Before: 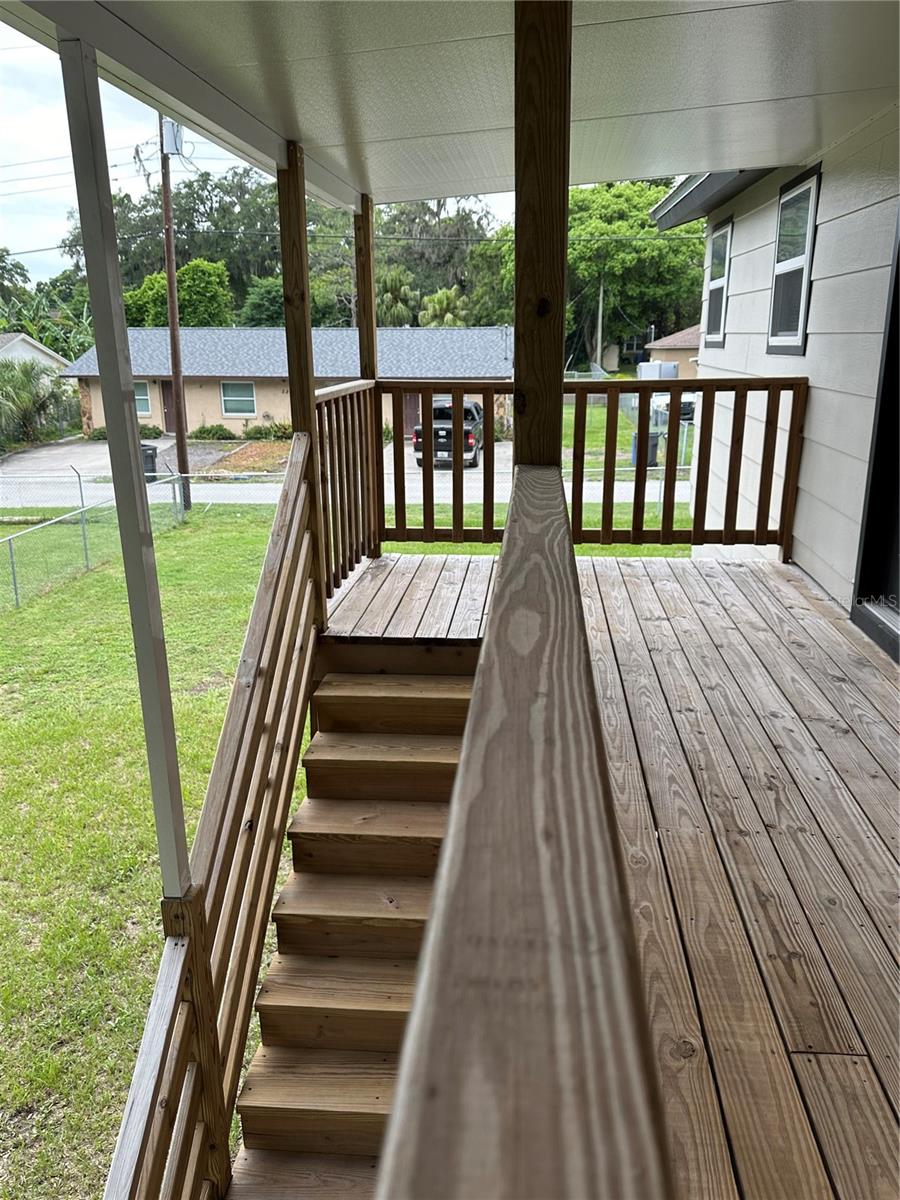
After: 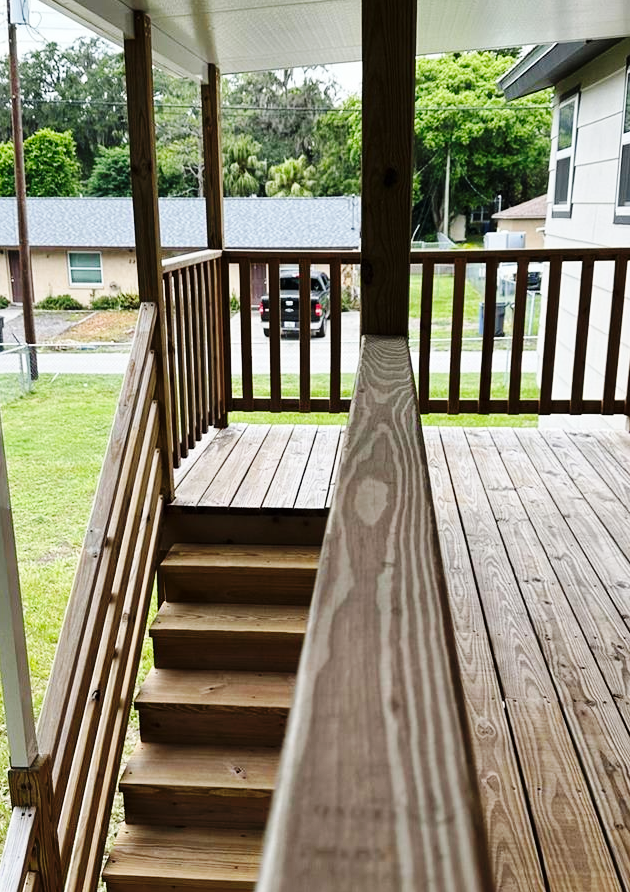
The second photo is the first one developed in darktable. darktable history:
base curve: curves: ch0 [(0, 0) (0.036, 0.025) (0.121, 0.166) (0.206, 0.329) (0.605, 0.79) (1, 1)], preserve colors none
crop and rotate: left 17.028%, top 10.881%, right 12.909%, bottom 14.728%
